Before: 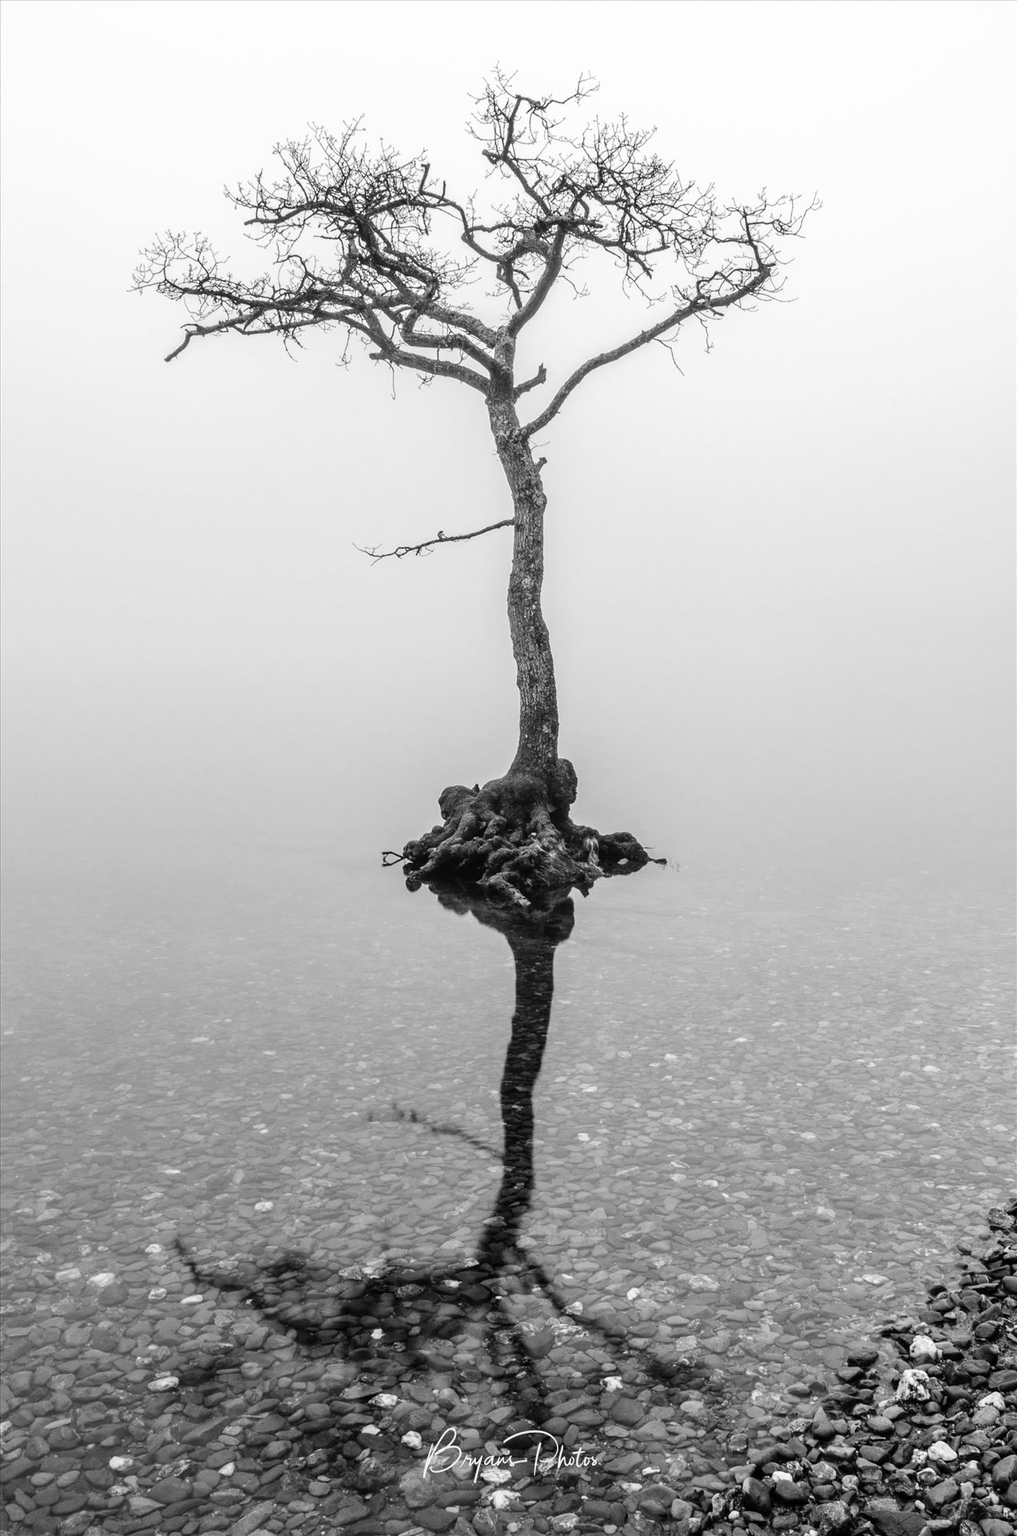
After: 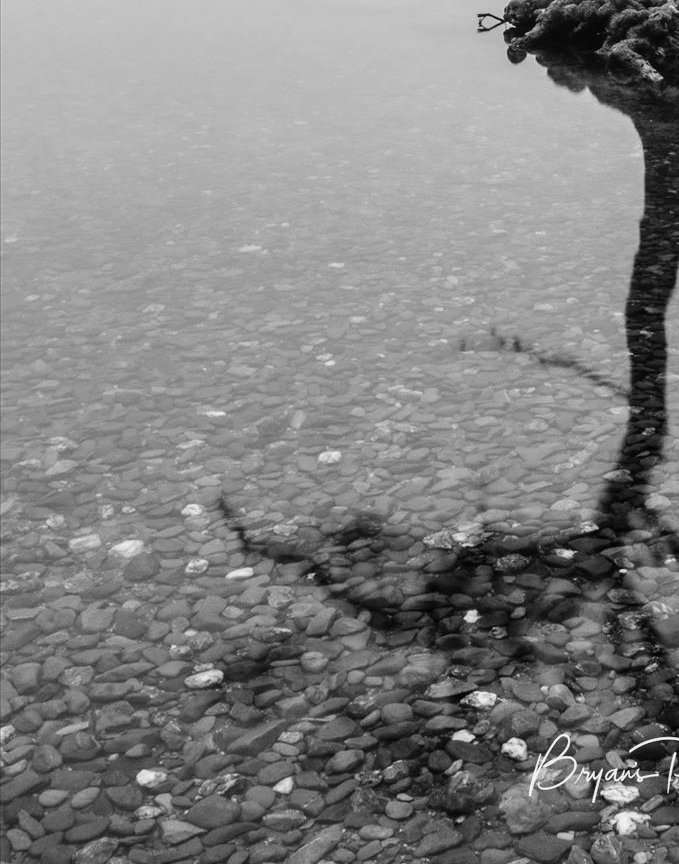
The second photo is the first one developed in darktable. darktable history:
crop and rotate: top 54.767%, right 46.558%, bottom 0.225%
